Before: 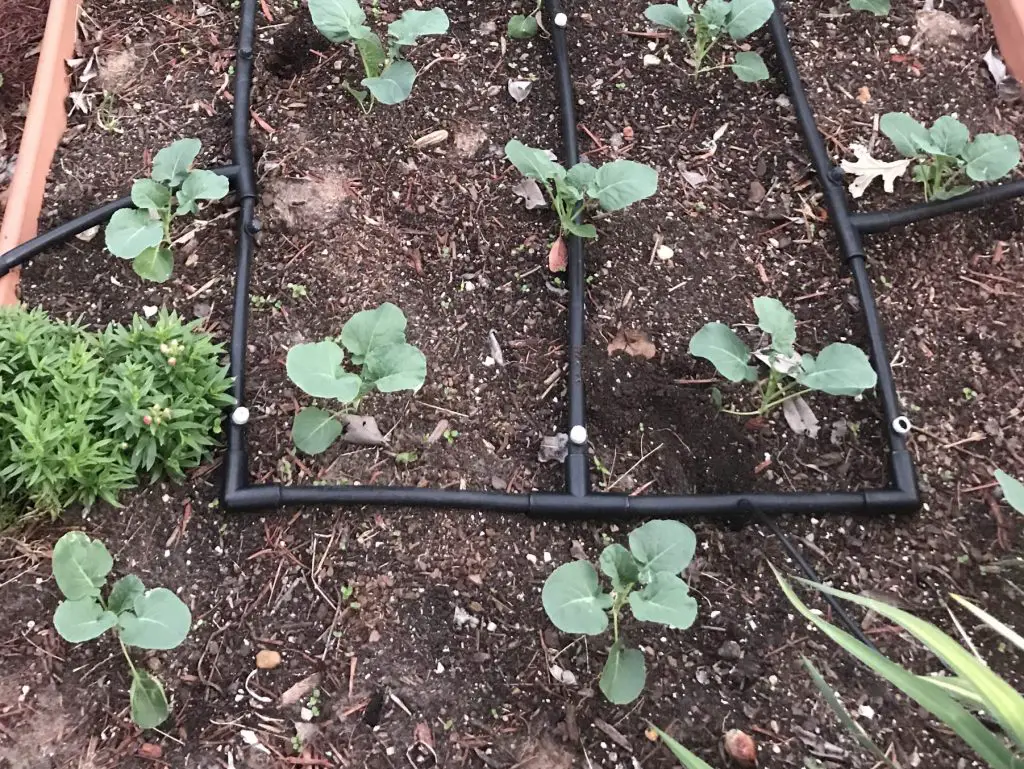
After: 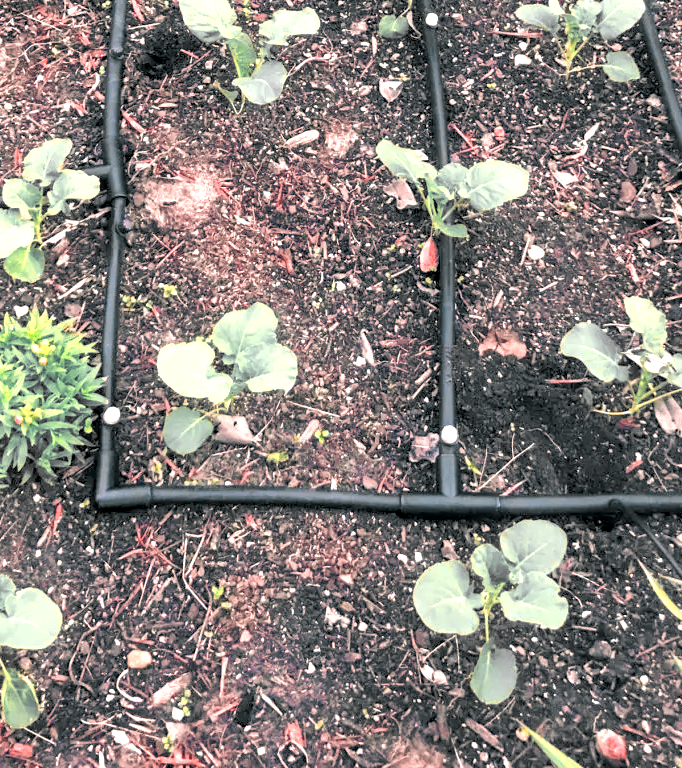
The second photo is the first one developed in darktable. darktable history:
exposure: exposure 0.3 EV, compensate highlight preservation false
rgb levels: levels [[0.013, 0.434, 0.89], [0, 0.5, 1], [0, 0.5, 1]]
crop and rotate: left 12.673%, right 20.66%
color balance rgb: linear chroma grading › global chroma 15%, perceptual saturation grading › global saturation 30%
color zones: curves: ch0 [(0.257, 0.558) (0.75, 0.565)]; ch1 [(0.004, 0.857) (0.14, 0.416) (0.257, 0.695) (0.442, 0.032) (0.736, 0.266) (0.891, 0.741)]; ch2 [(0, 0.623) (0.112, 0.436) (0.271, 0.474) (0.516, 0.64) (0.743, 0.286)]
tone equalizer: -8 EV -1.84 EV, -7 EV -1.16 EV, -6 EV -1.62 EV, smoothing diameter 25%, edges refinement/feathering 10, preserve details guided filter
local contrast: detail 130%
color balance: lift [1.006, 0.985, 1.002, 1.015], gamma [1, 0.953, 1.008, 1.047], gain [1.076, 1.13, 1.004, 0.87]
